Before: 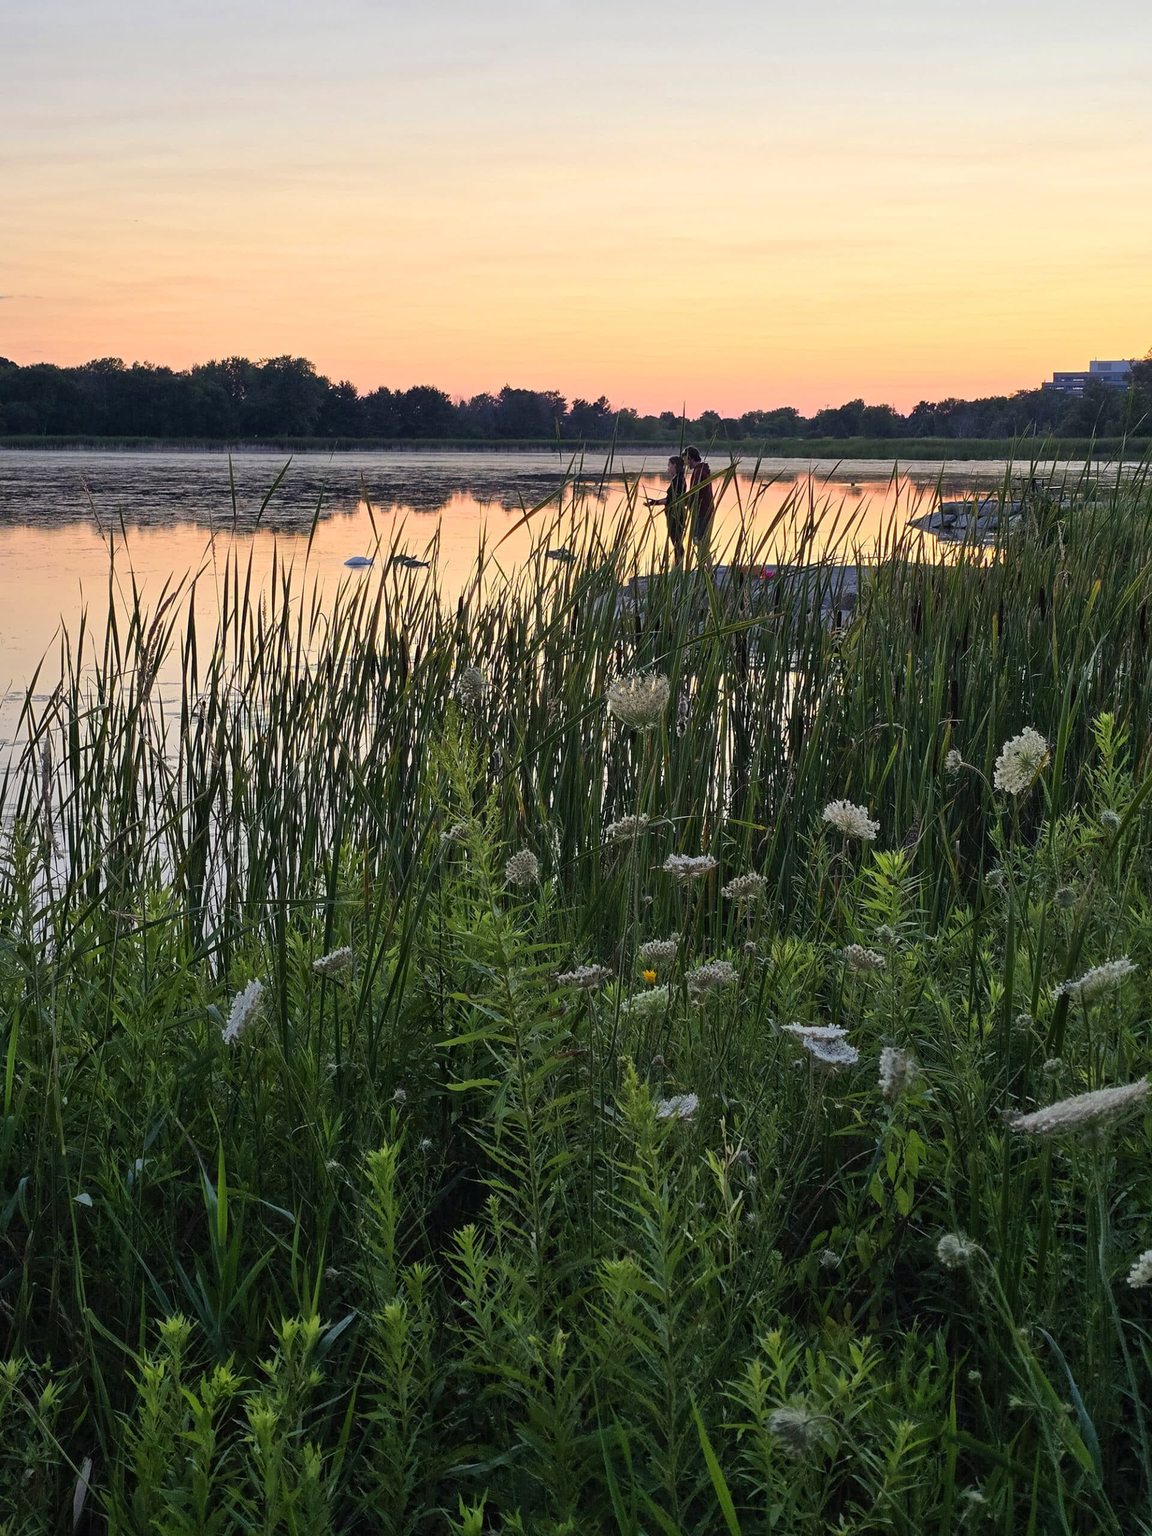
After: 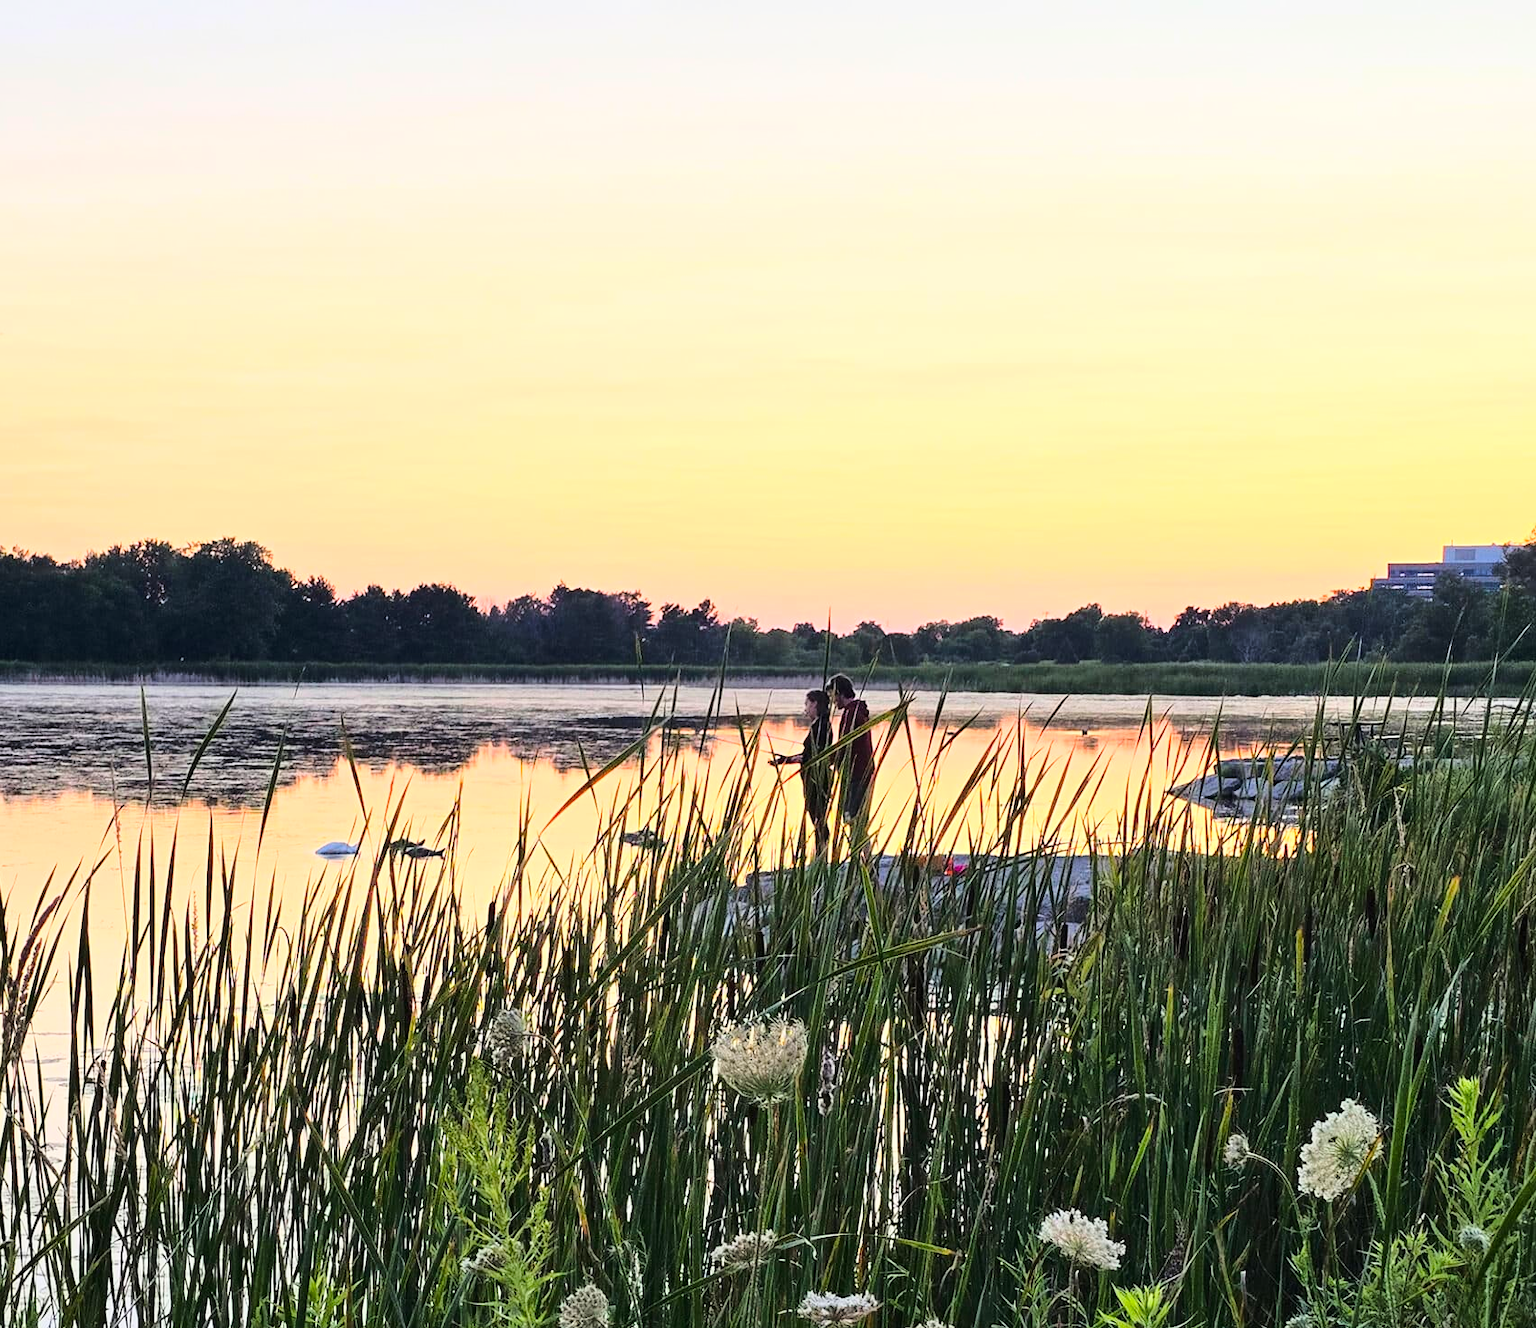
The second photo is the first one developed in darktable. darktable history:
crop and rotate: left 11.812%, bottom 42.776%
base curve: curves: ch0 [(0, 0) (0.032, 0.037) (0.105, 0.228) (0.435, 0.76) (0.856, 0.983) (1, 1)]
white balance: emerald 1
